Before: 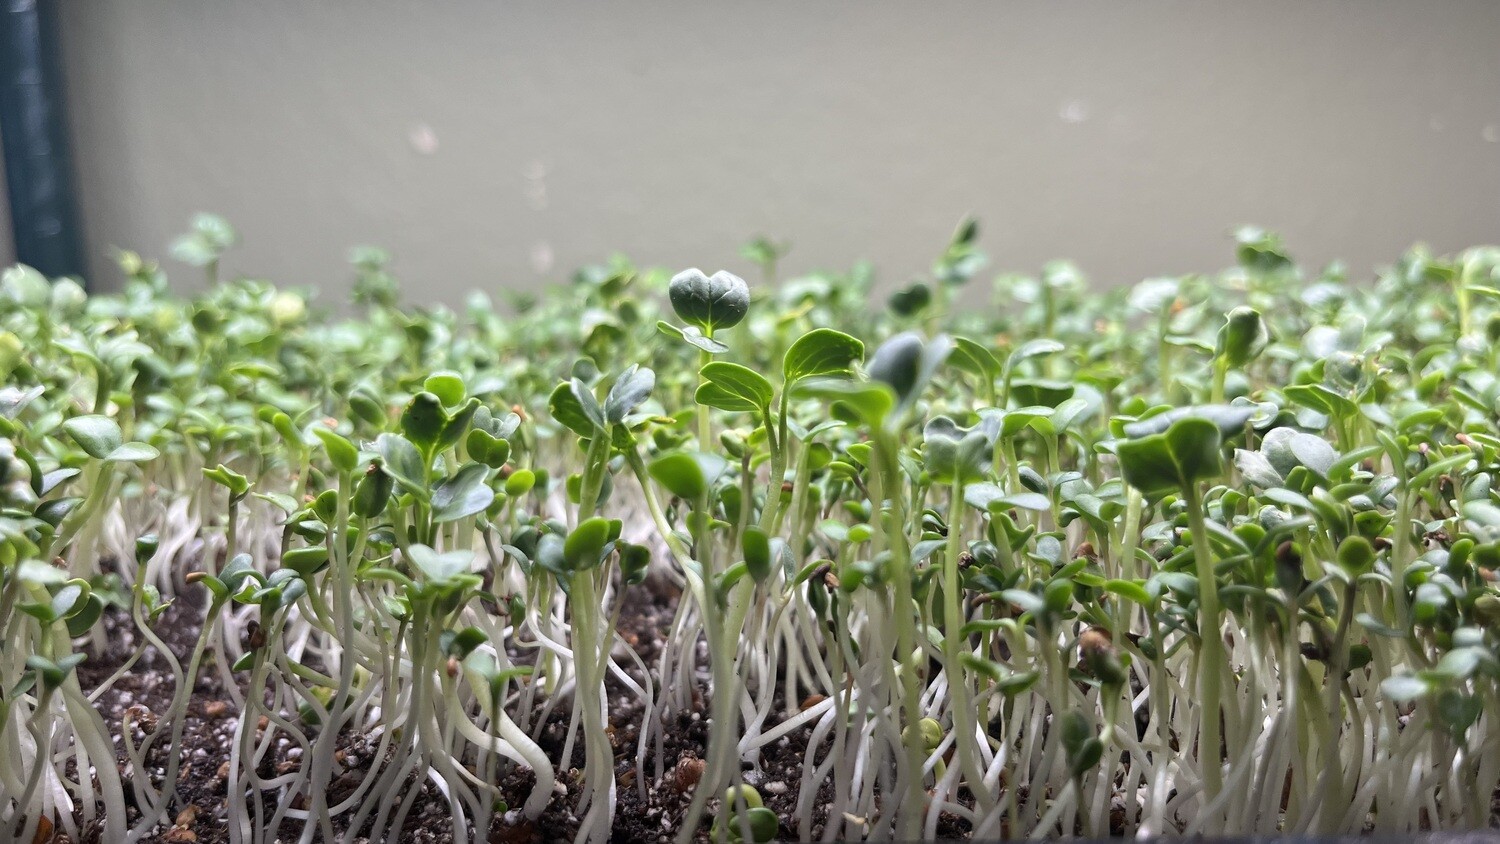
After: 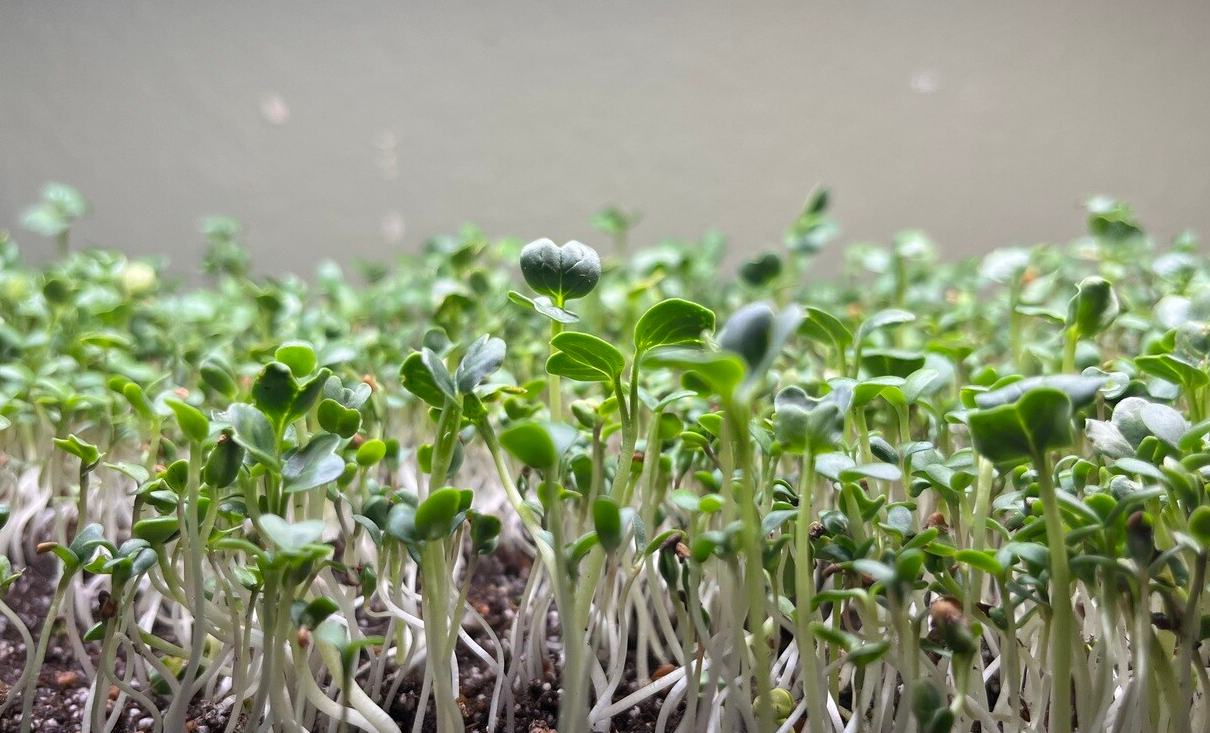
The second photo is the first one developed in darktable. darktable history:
crop: left 9.976%, top 3.599%, right 9.312%, bottom 9.531%
